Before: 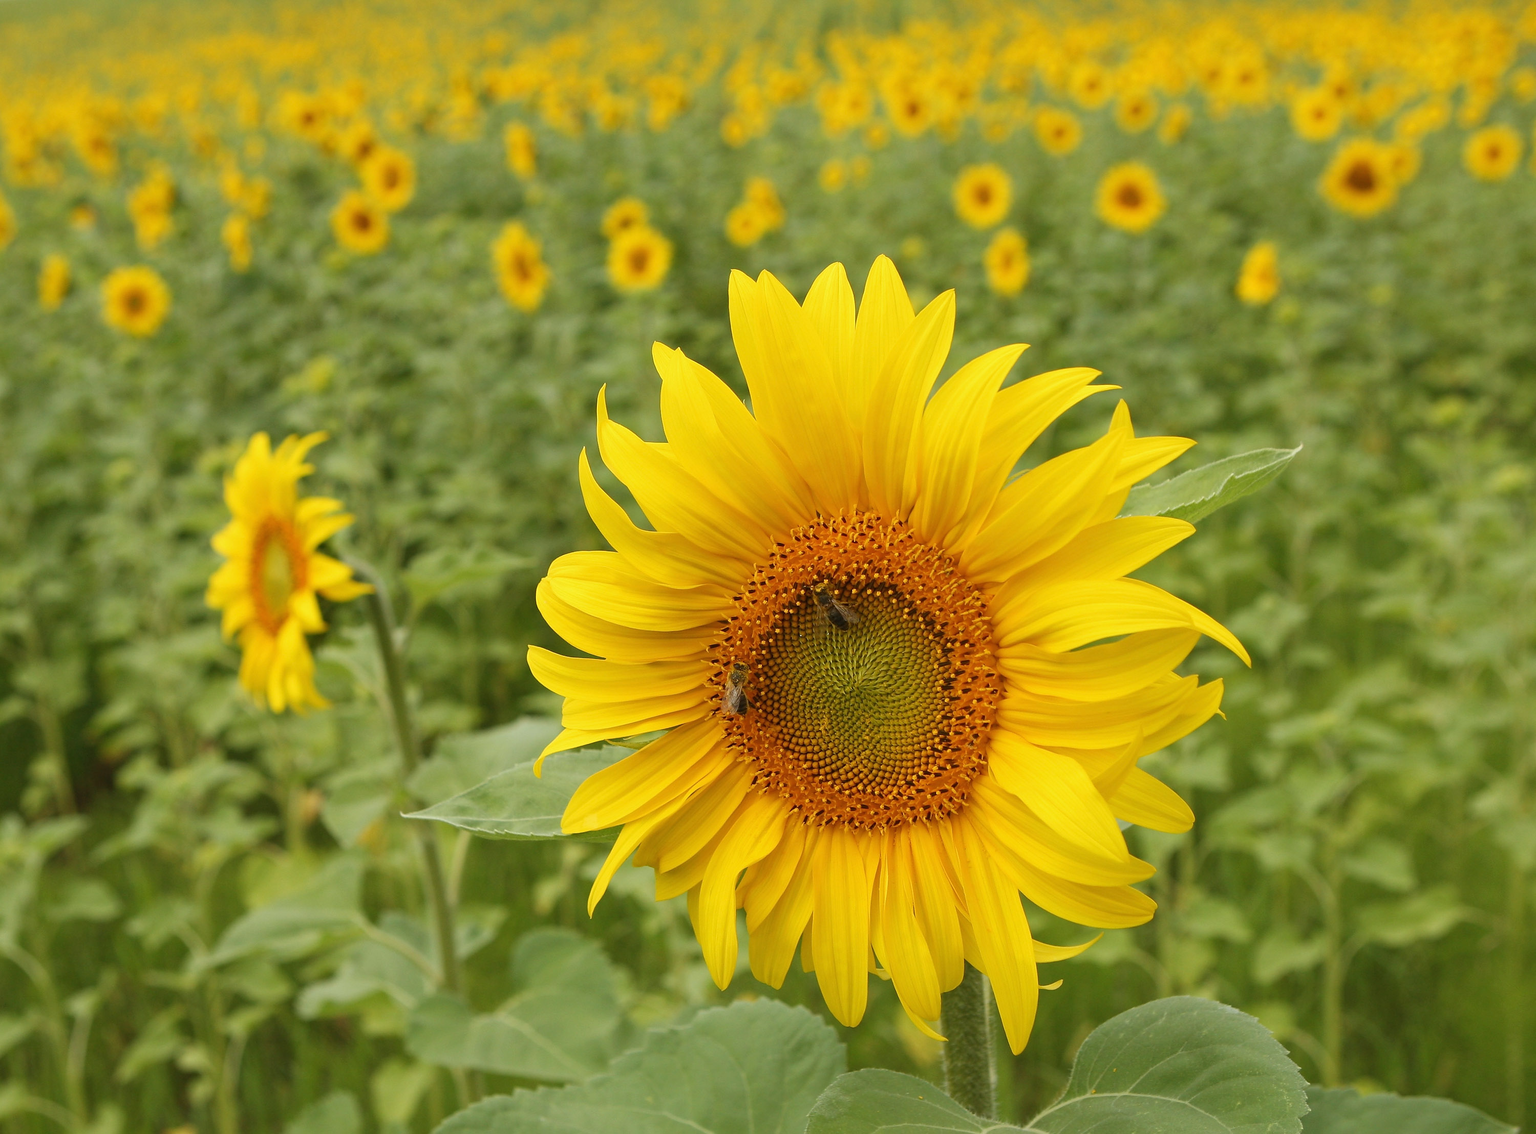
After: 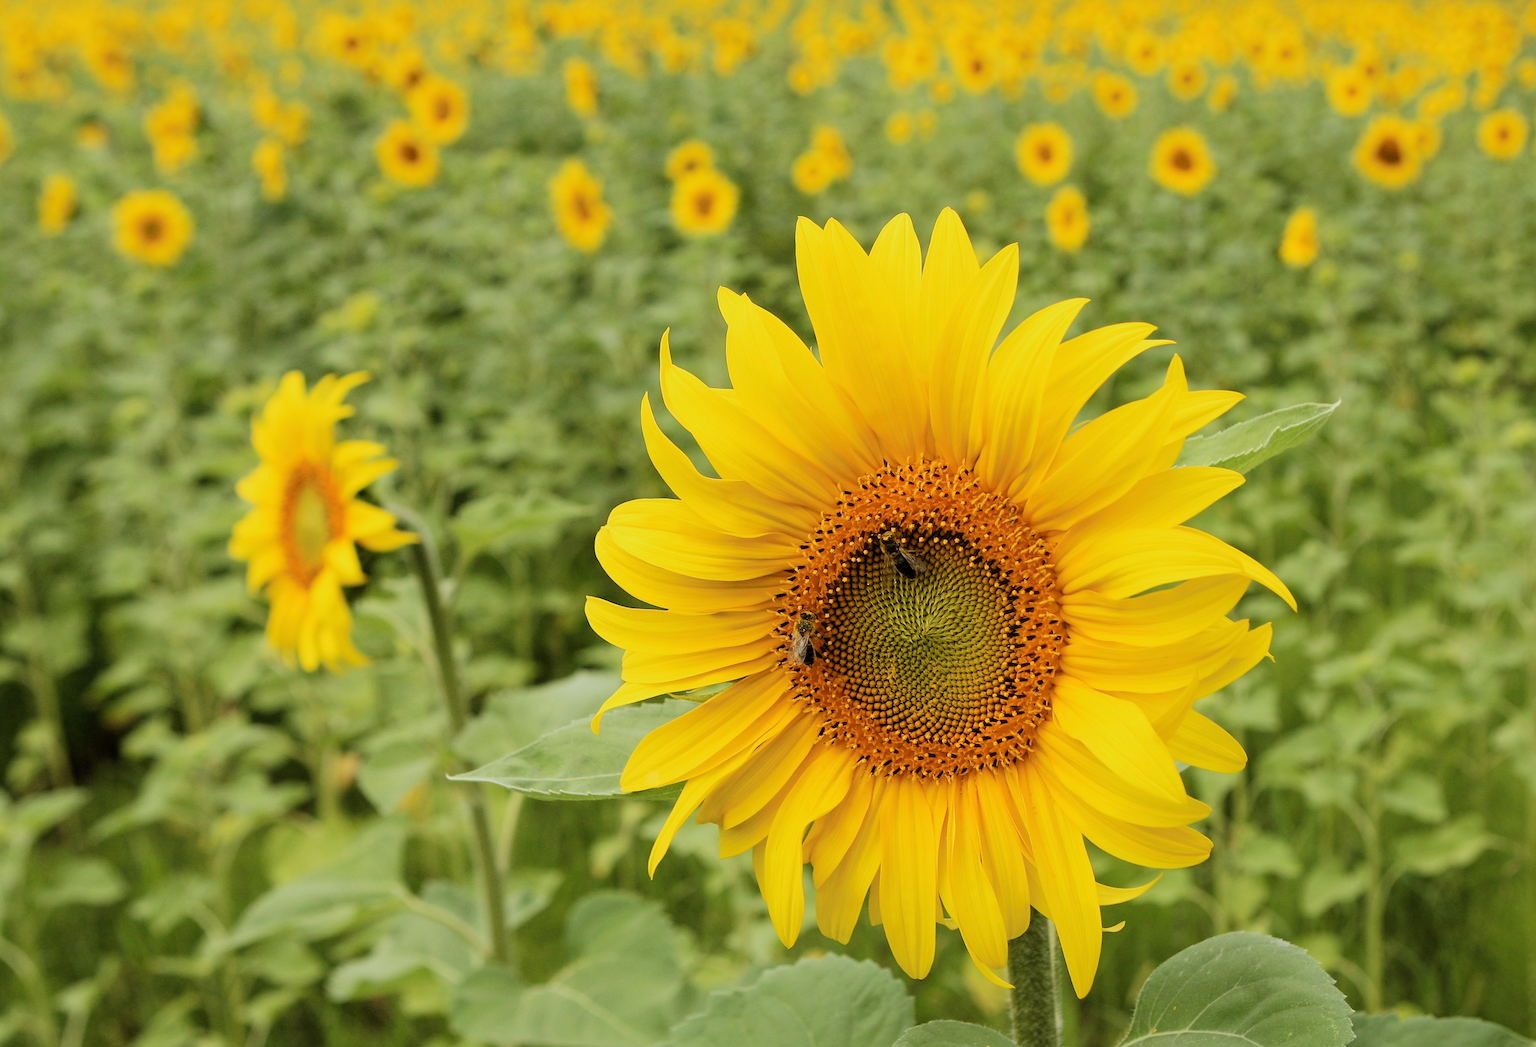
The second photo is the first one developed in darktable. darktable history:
filmic rgb: black relative exposure -5 EV, hardness 2.88, contrast 1.3, highlights saturation mix -30%
exposure: exposure 0.2 EV, compensate highlight preservation false
rotate and perspective: rotation -0.013°, lens shift (vertical) -0.027, lens shift (horizontal) 0.178, crop left 0.016, crop right 0.989, crop top 0.082, crop bottom 0.918
